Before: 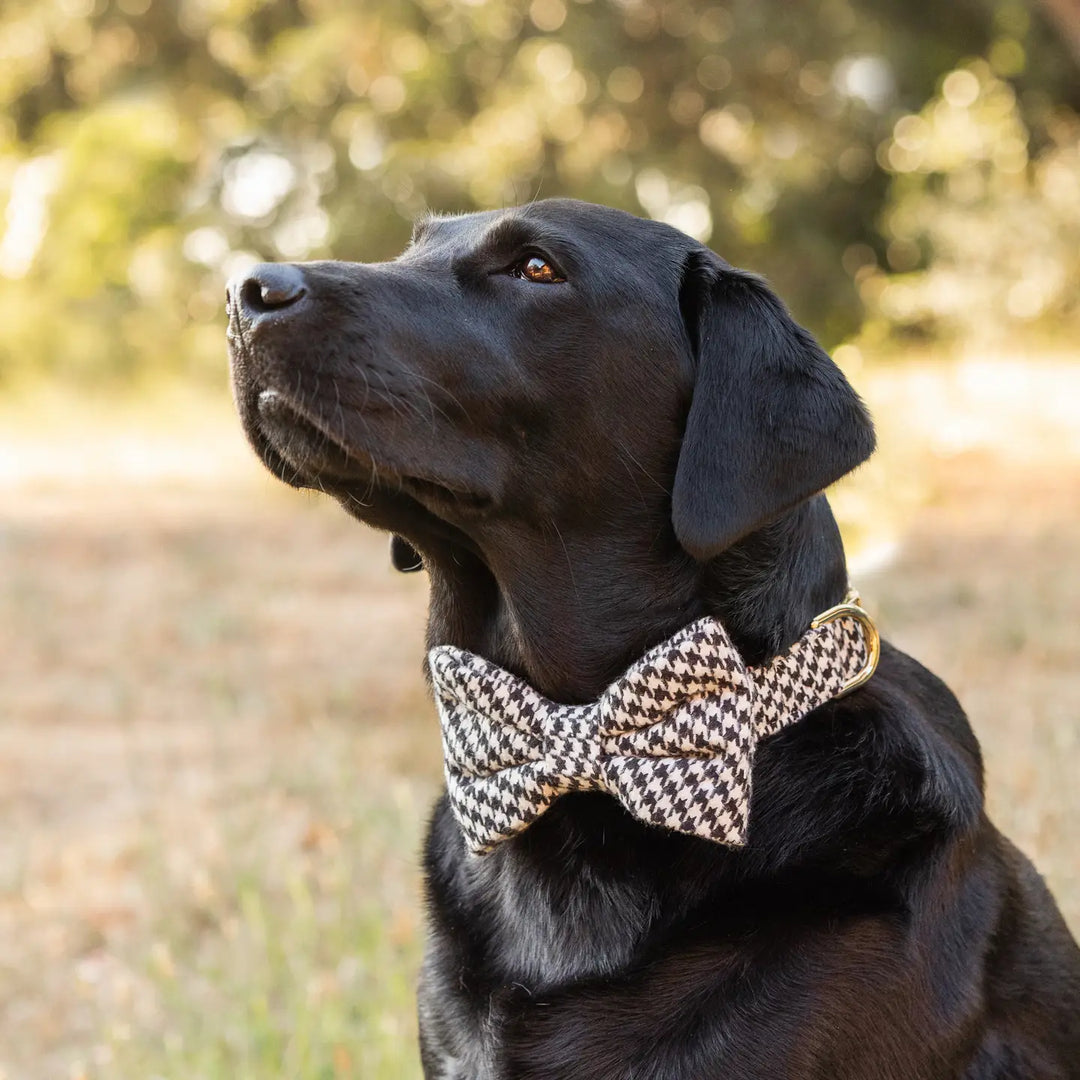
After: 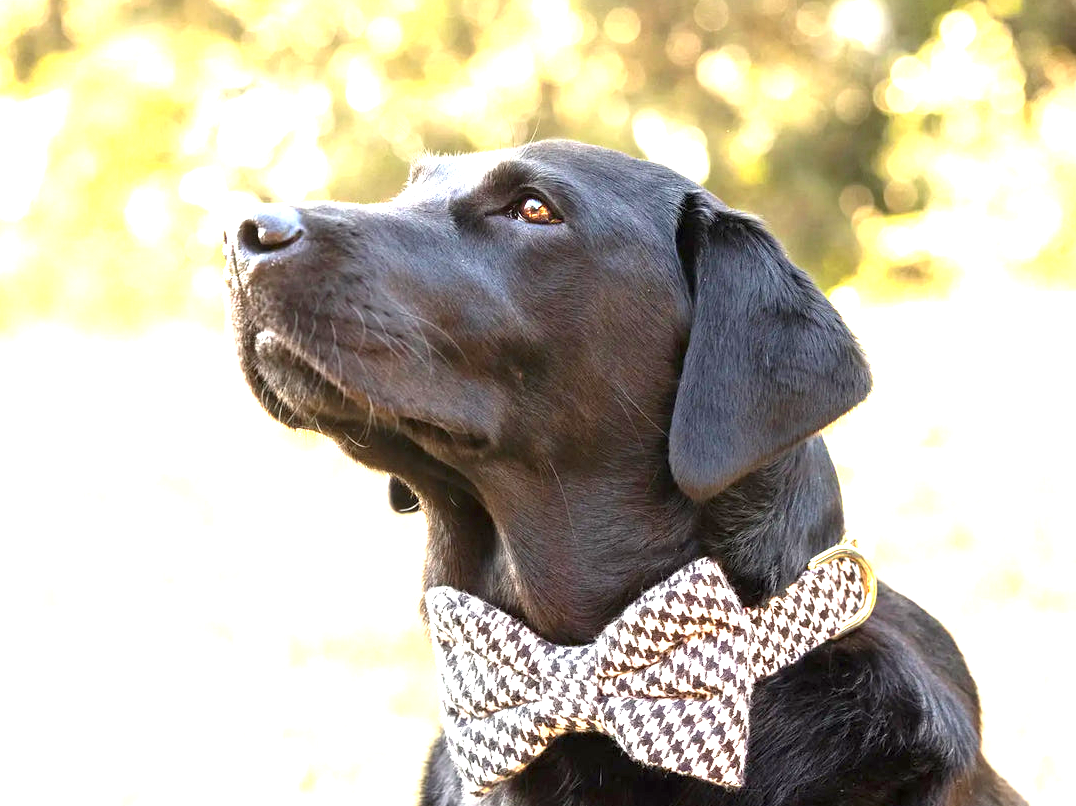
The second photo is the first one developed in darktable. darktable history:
exposure: black level correction 0.001, exposure 1.719 EV, compensate exposure bias true, compensate highlight preservation false
crop: left 0.365%, top 5.511%, bottom 19.812%
